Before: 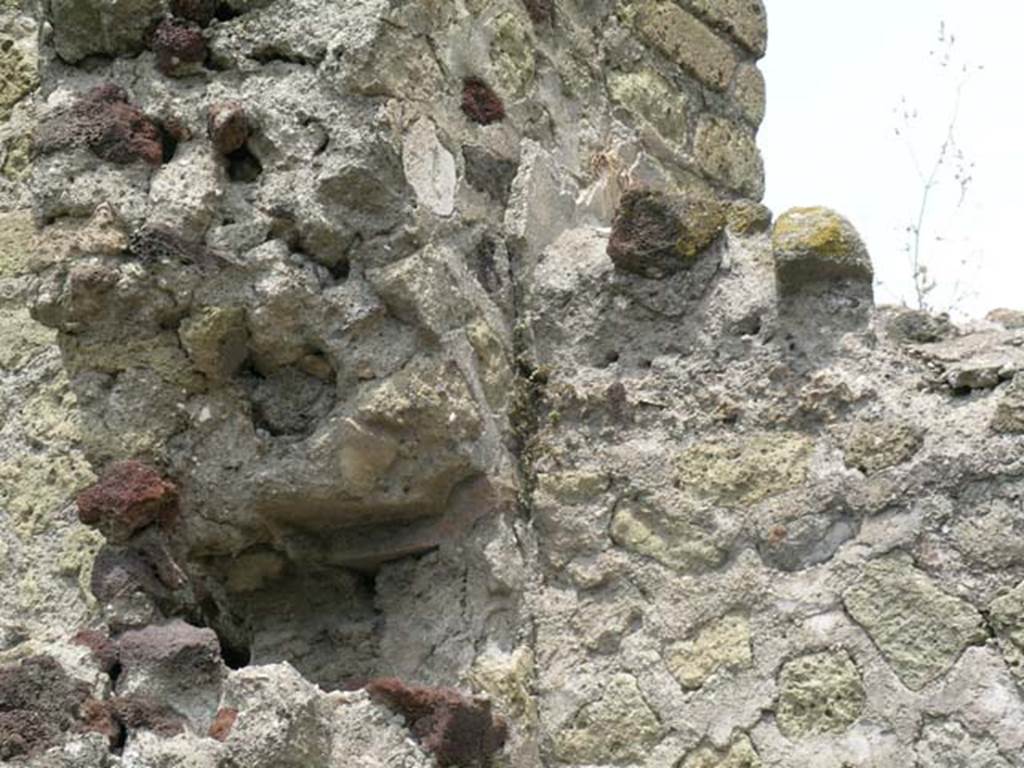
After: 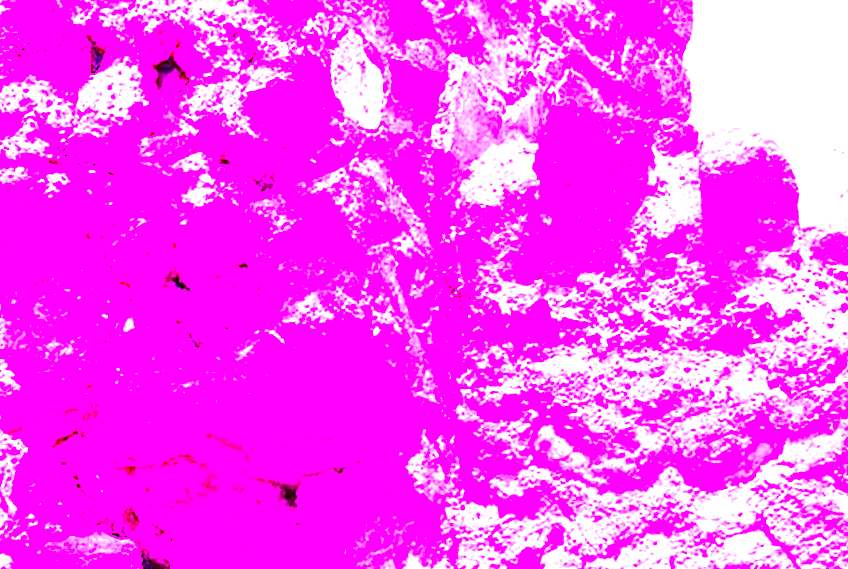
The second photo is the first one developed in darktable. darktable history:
local contrast: mode bilateral grid, contrast 20, coarseness 50, detail 120%, midtone range 0.2
contrast brightness saturation: contrast 0.19, brightness -0.24, saturation 0.11
tone equalizer: on, module defaults
exposure: black level correction 0, exposure 1.2 EV, compensate exposure bias true, compensate highlight preservation false
crop: left 7.856%, top 11.836%, right 10.12%, bottom 15.387%
rotate and perspective: rotation 0.8°, automatic cropping off
white balance: red 8, blue 8
